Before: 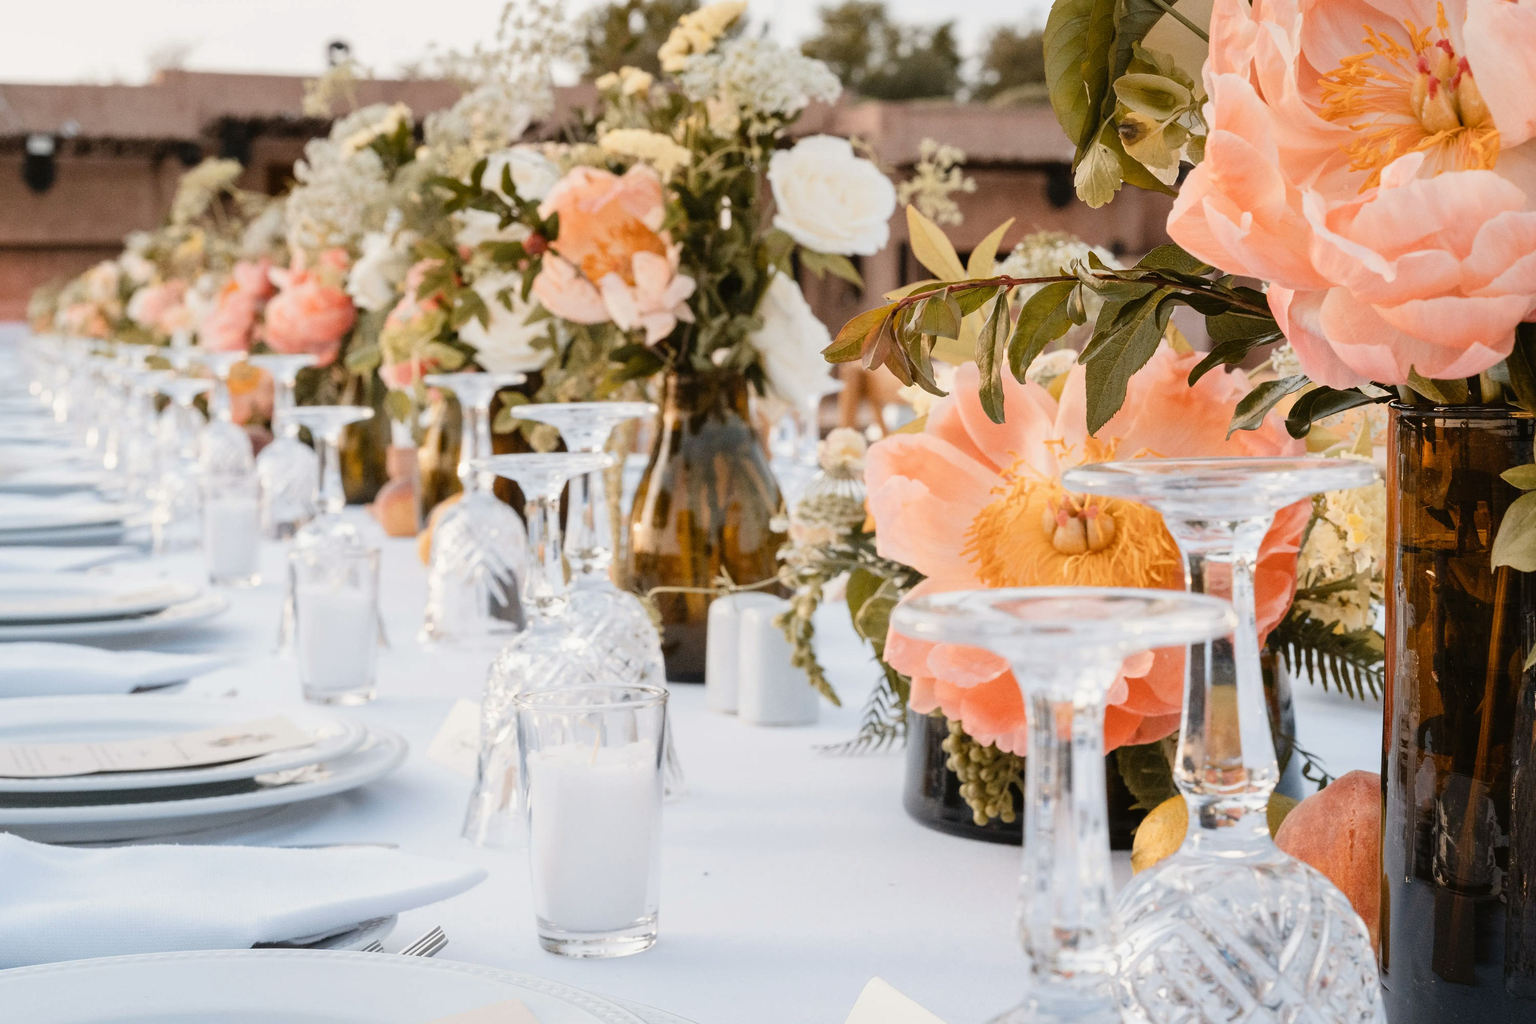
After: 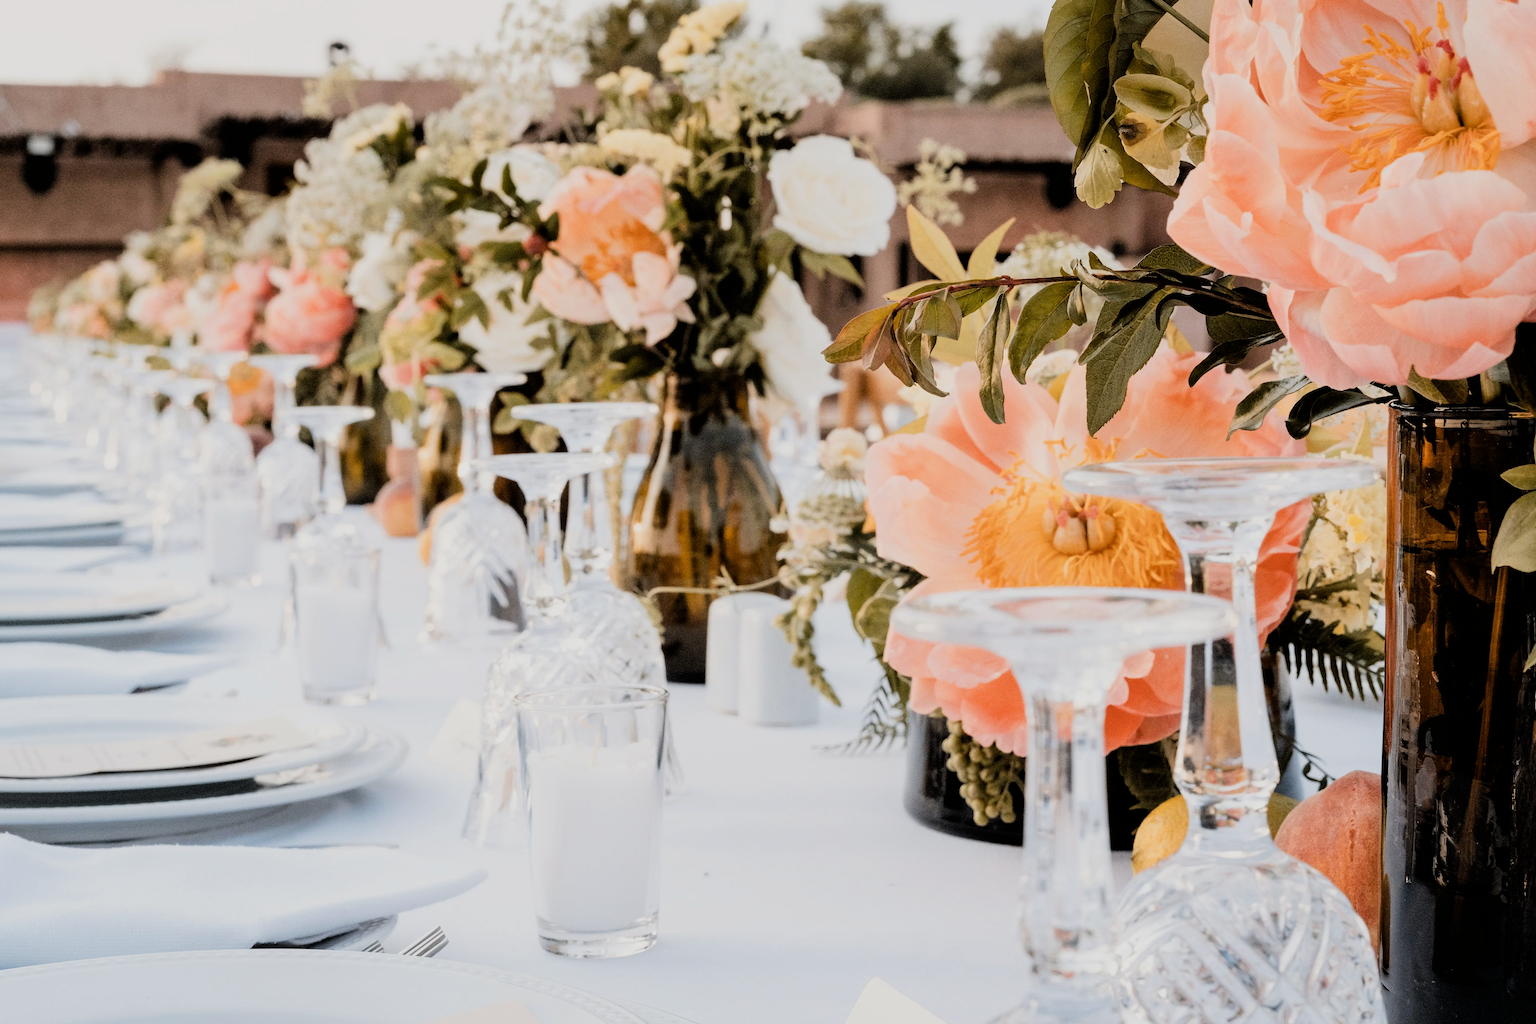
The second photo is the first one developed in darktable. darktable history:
filmic rgb: black relative exposure -5.11 EV, white relative exposure 3.99 EV, threshold 3.04 EV, hardness 2.9, contrast 1.299, highlights saturation mix -30.57%, iterations of high-quality reconstruction 10, enable highlight reconstruction true
